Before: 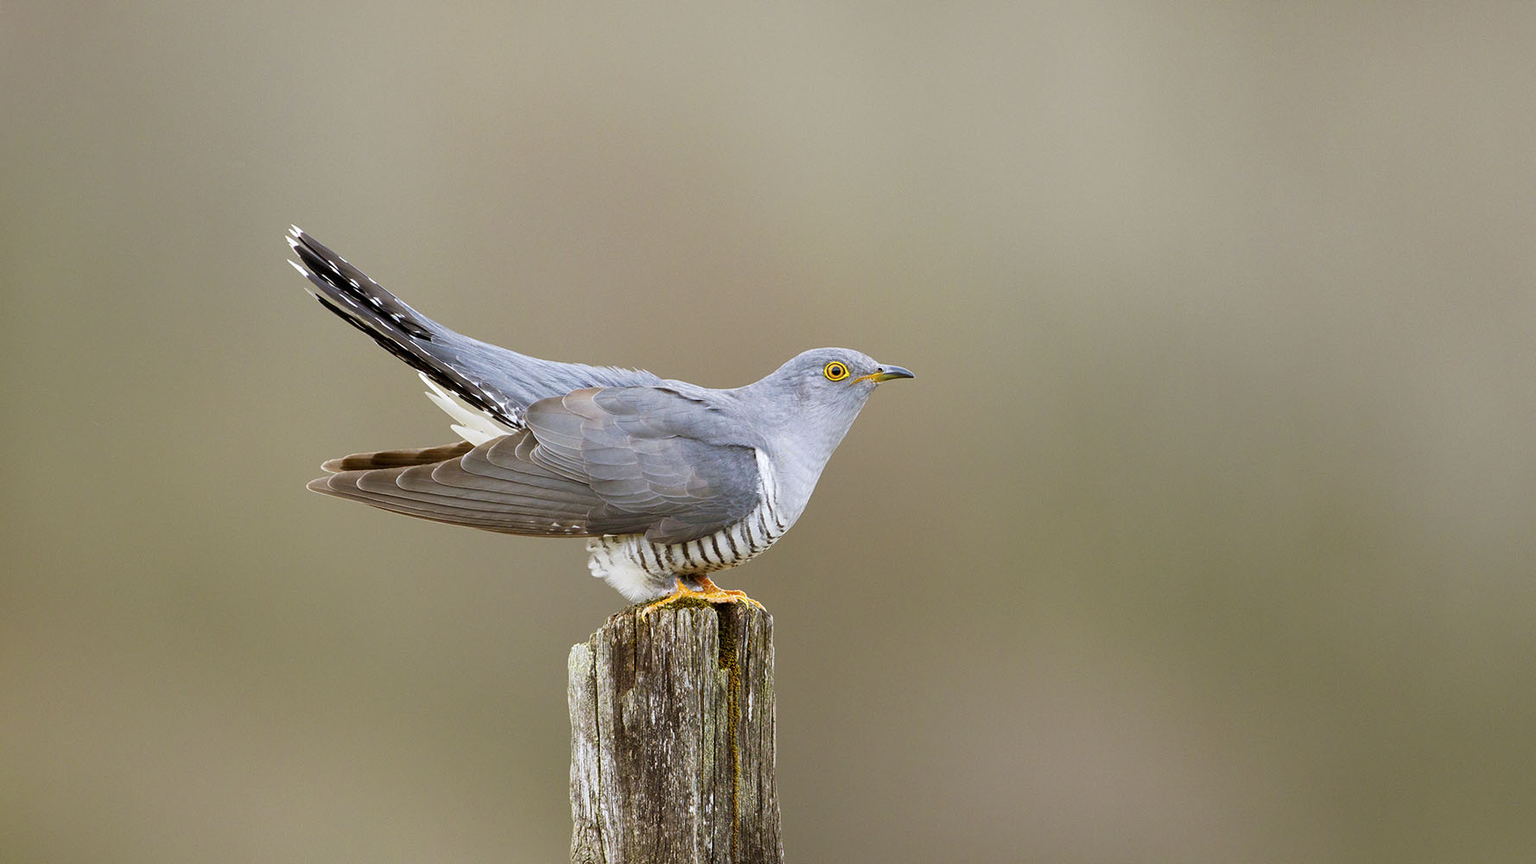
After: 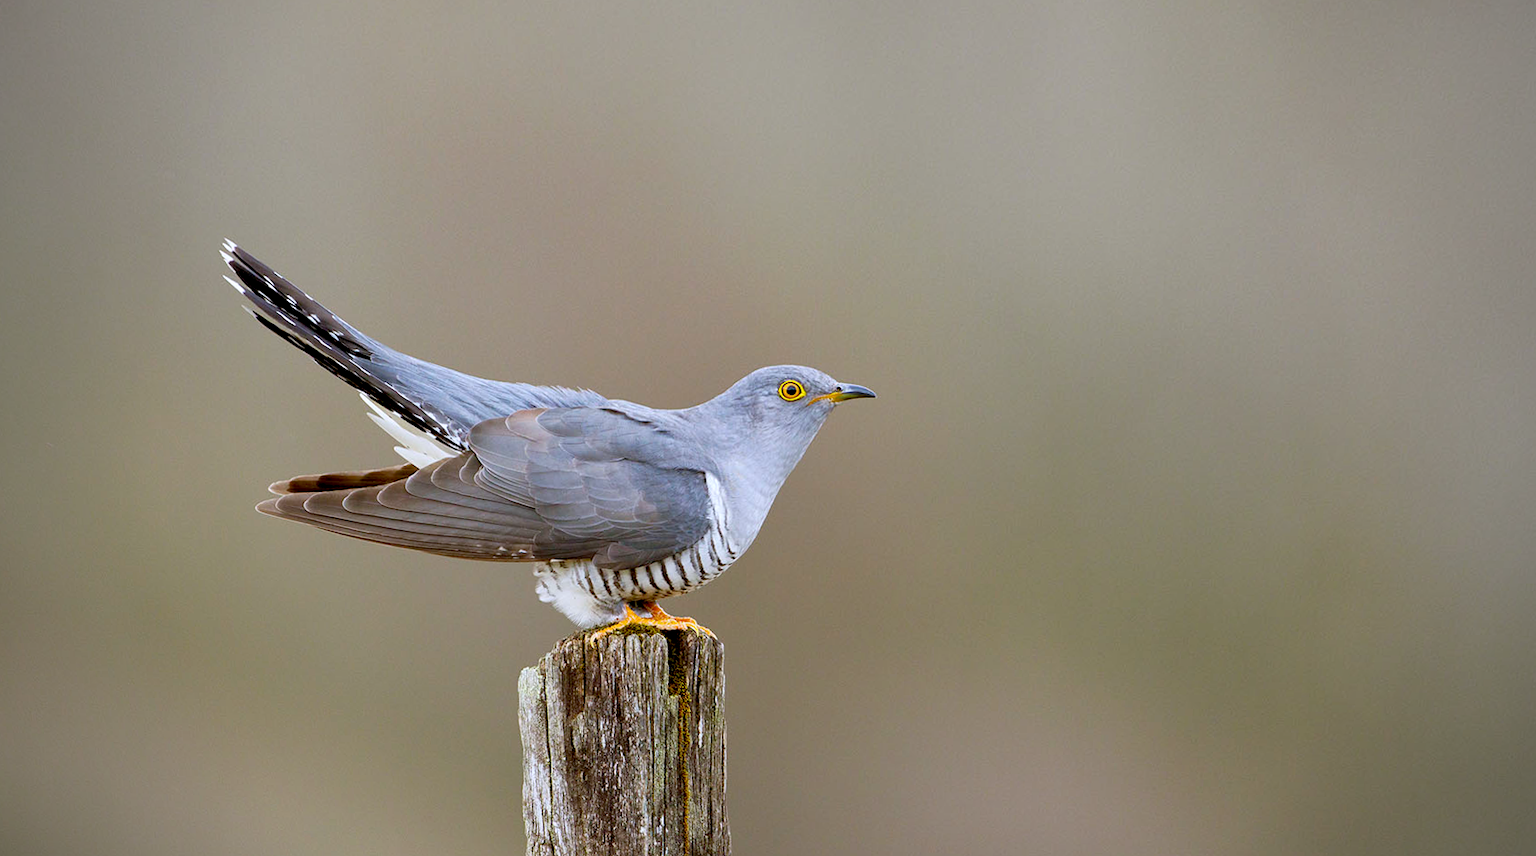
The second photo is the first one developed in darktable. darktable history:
vignetting: fall-off radius 45%, brightness -0.33
shadows and highlights: shadows 60, soften with gaussian
white balance: red 0.984, blue 1.059
rotate and perspective: rotation 0.062°, lens shift (vertical) 0.115, lens shift (horizontal) -0.133, crop left 0.047, crop right 0.94, crop top 0.061, crop bottom 0.94
exposure: black level correction 0.009, exposure 0.014 EV, compensate highlight preservation false
